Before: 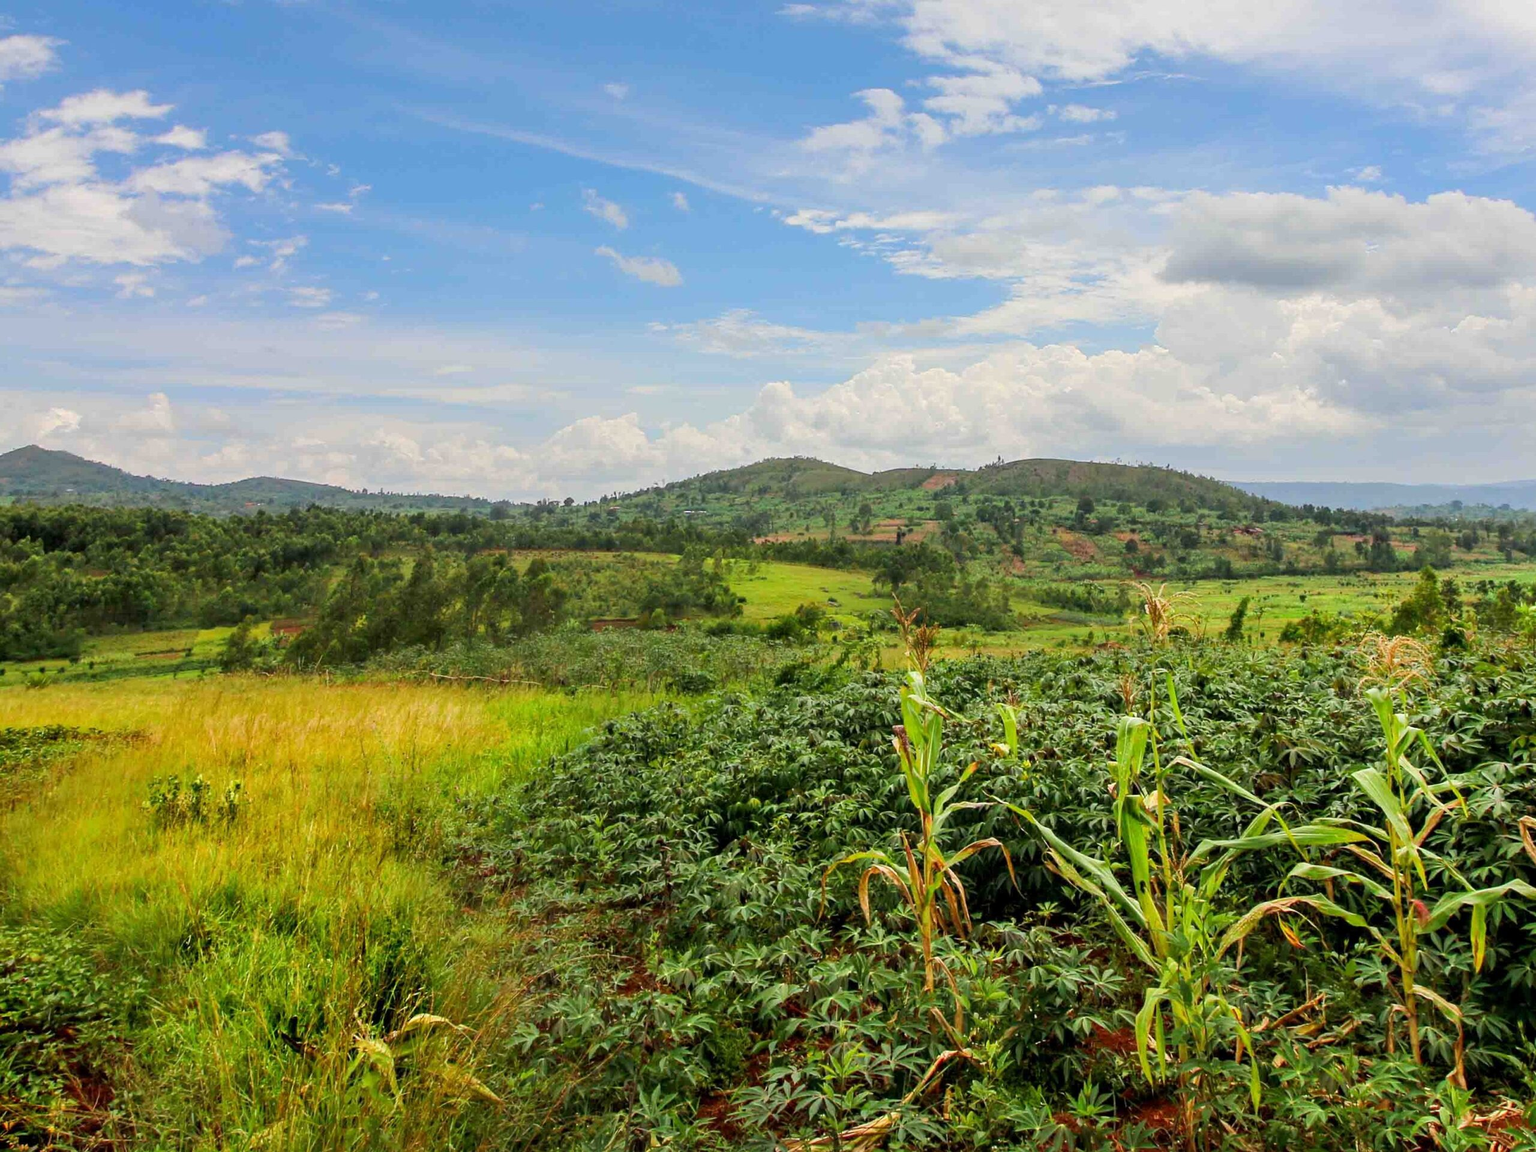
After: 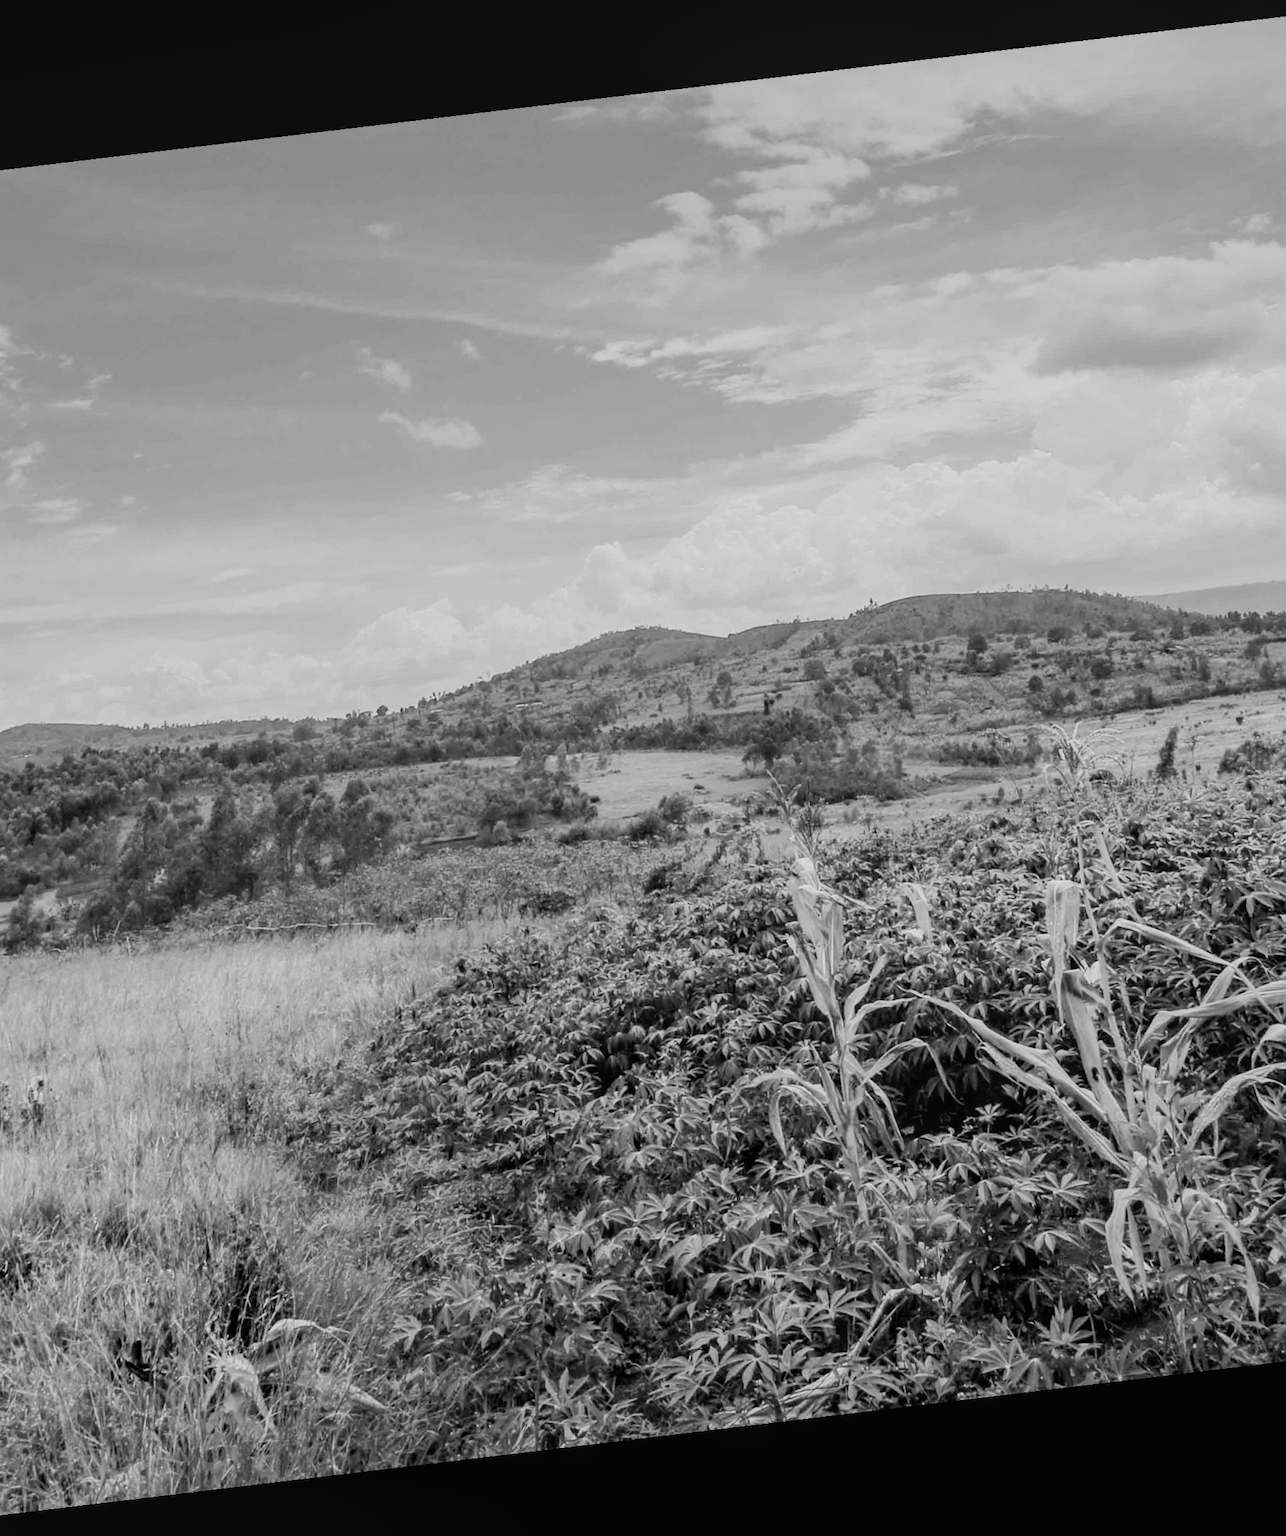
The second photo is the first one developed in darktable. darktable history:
white balance: red 0.978, blue 0.999
exposure: exposure 0.426 EV, compensate highlight preservation false
crop and rotate: left 17.732%, right 15.423%
local contrast: detail 110%
rotate and perspective: rotation -6.83°, automatic cropping off
monochrome: a 32, b 64, size 2.3, highlights 1
filmic rgb: black relative exposure -16 EV, white relative exposure 4.97 EV, hardness 6.25
